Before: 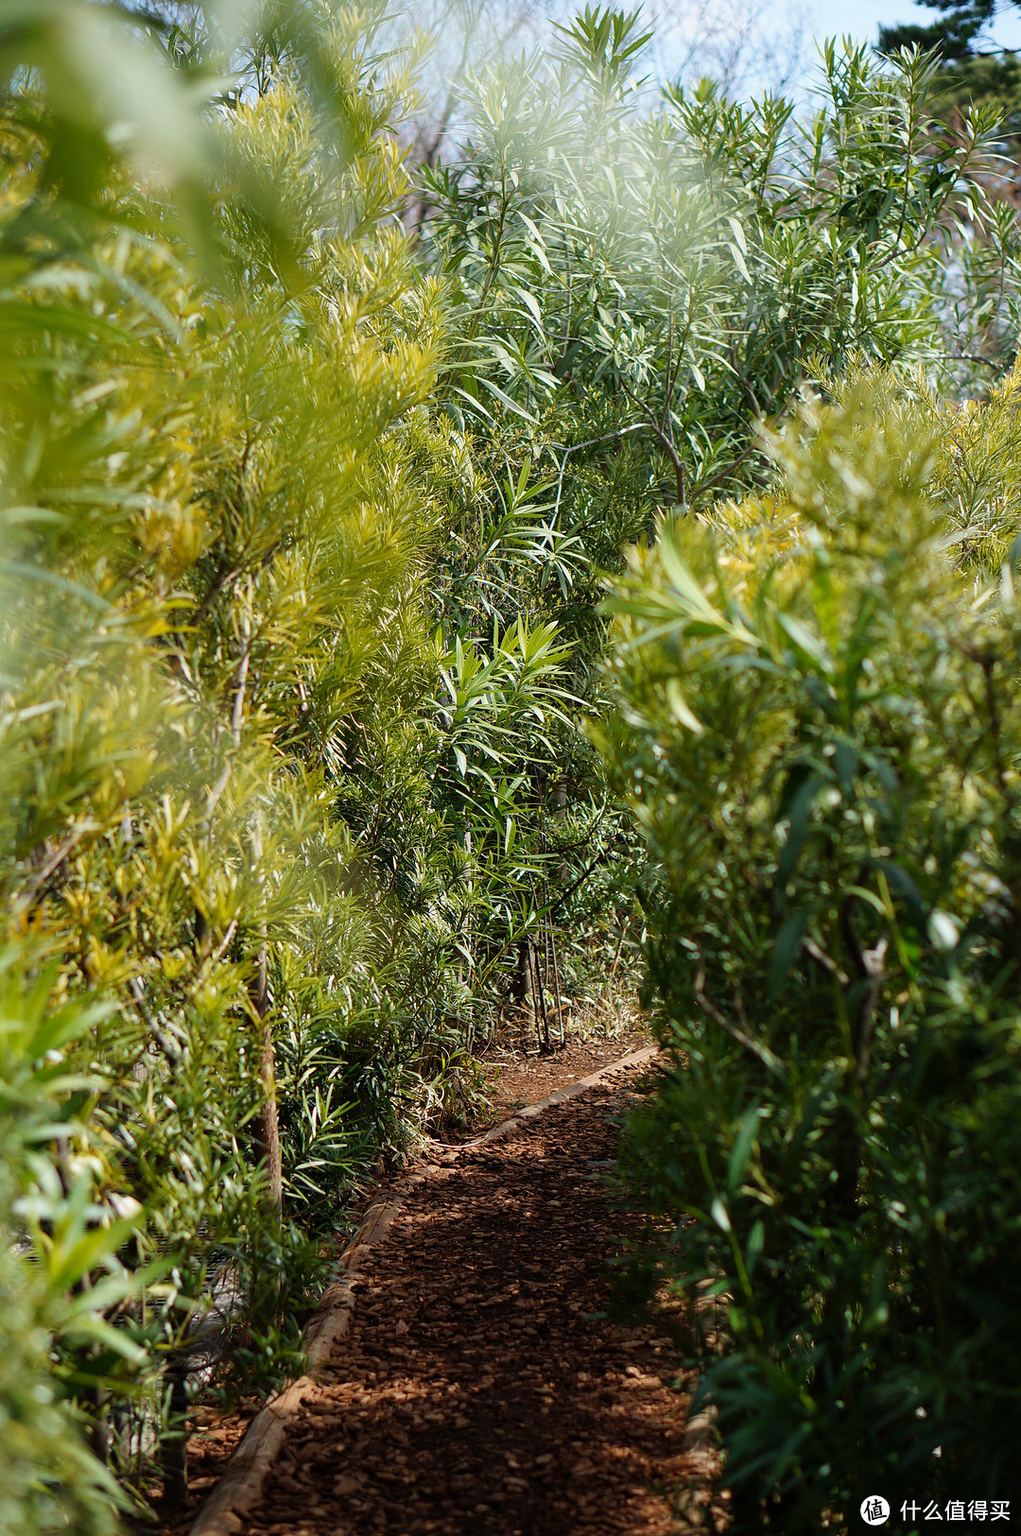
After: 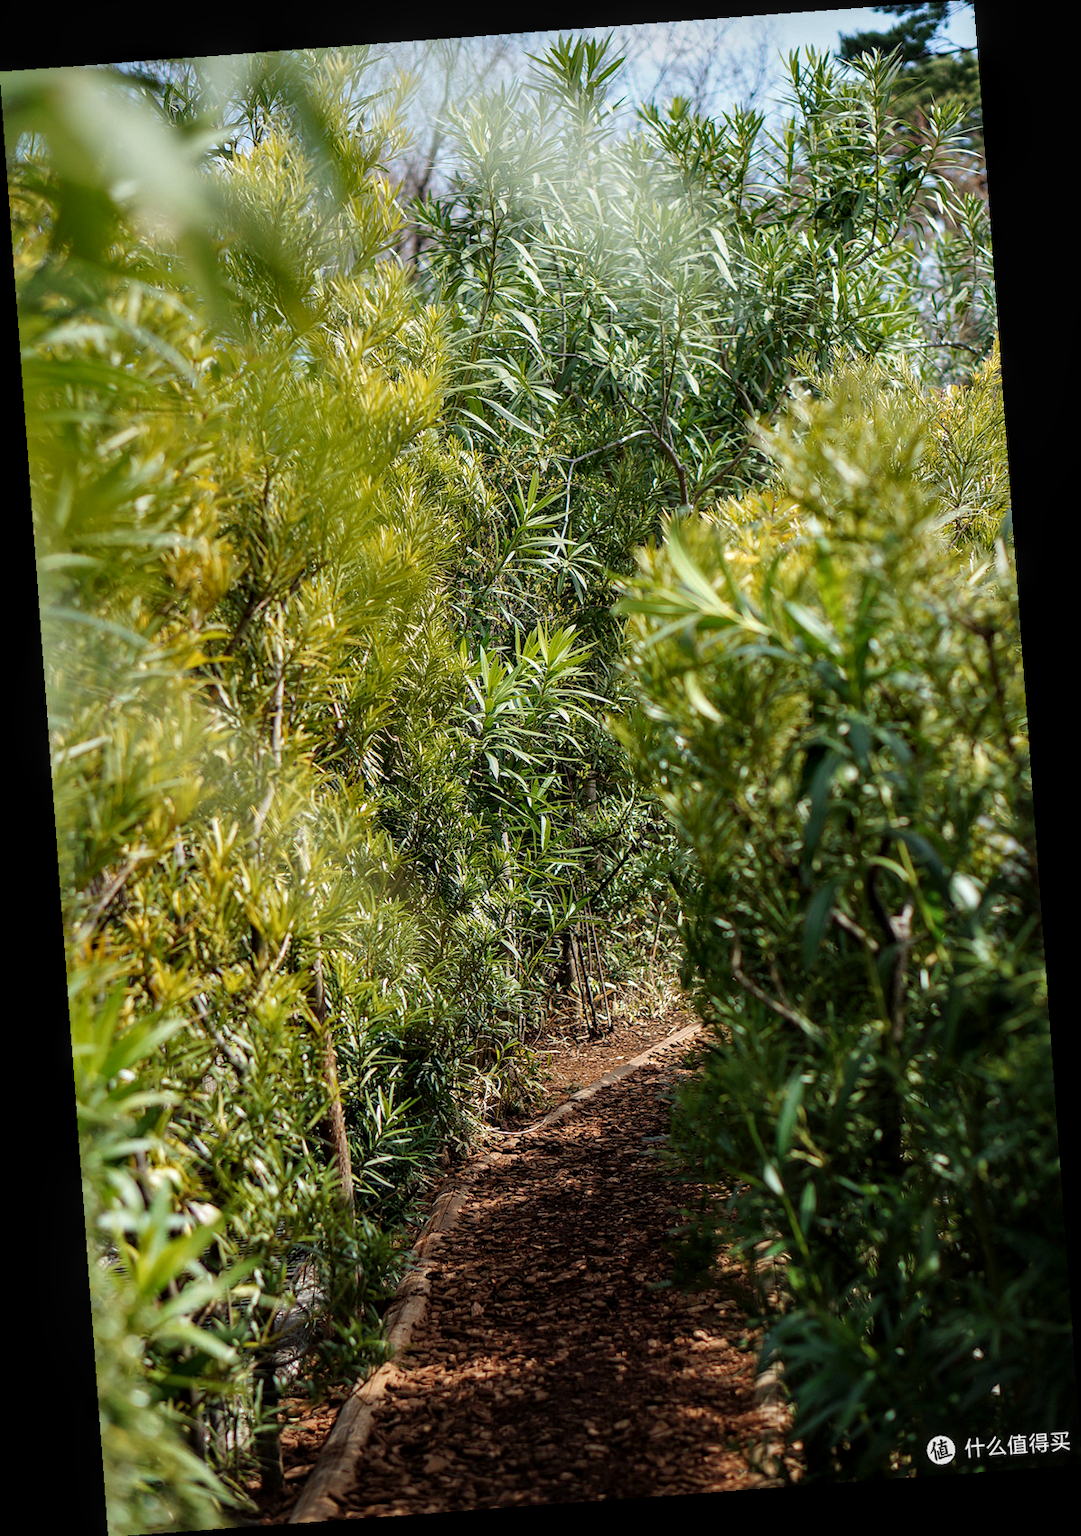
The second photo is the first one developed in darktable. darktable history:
local contrast: detail 130%
rotate and perspective: rotation -4.25°, automatic cropping off
